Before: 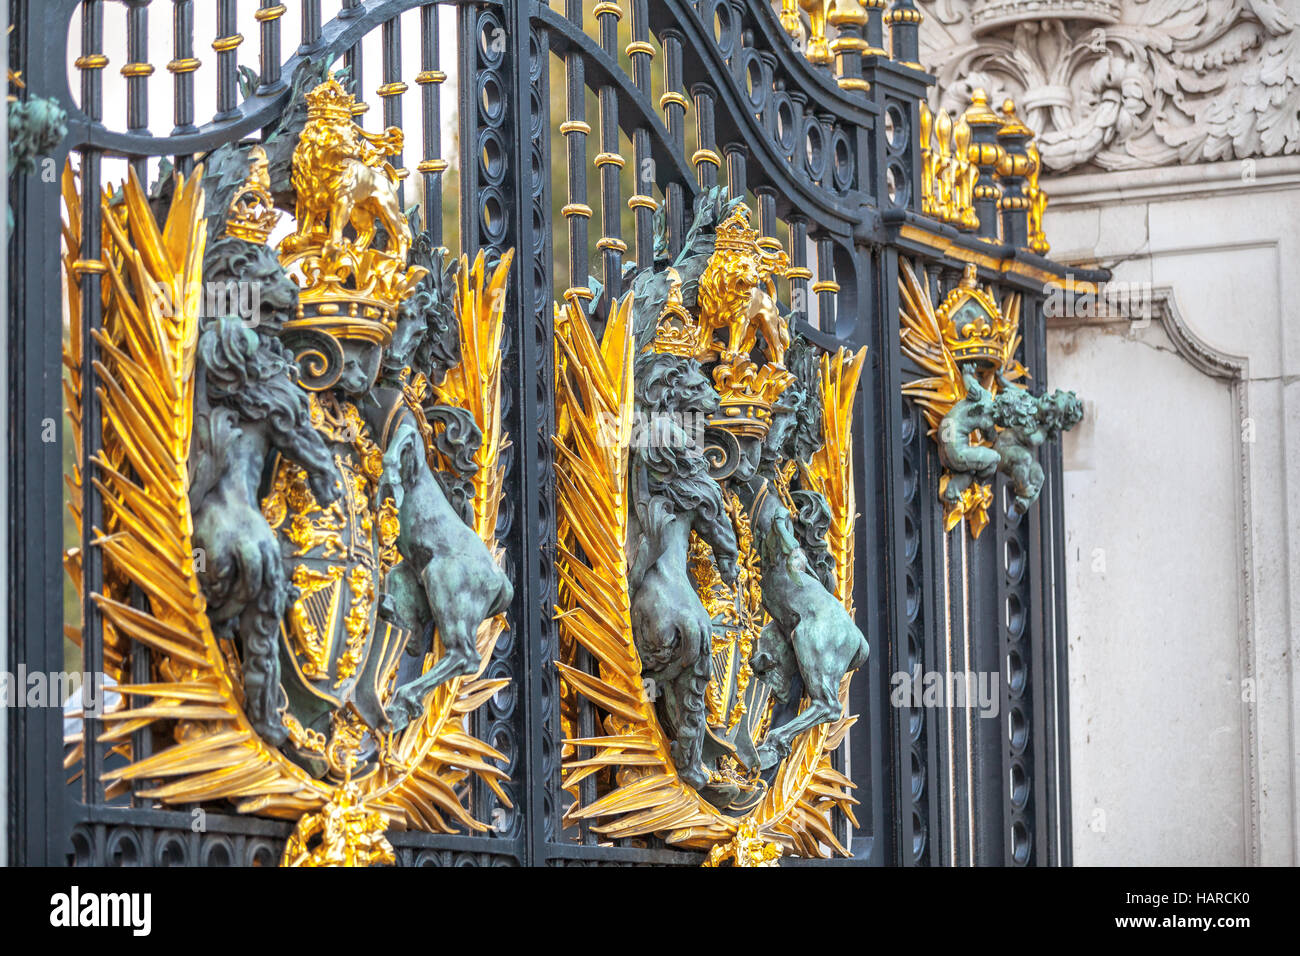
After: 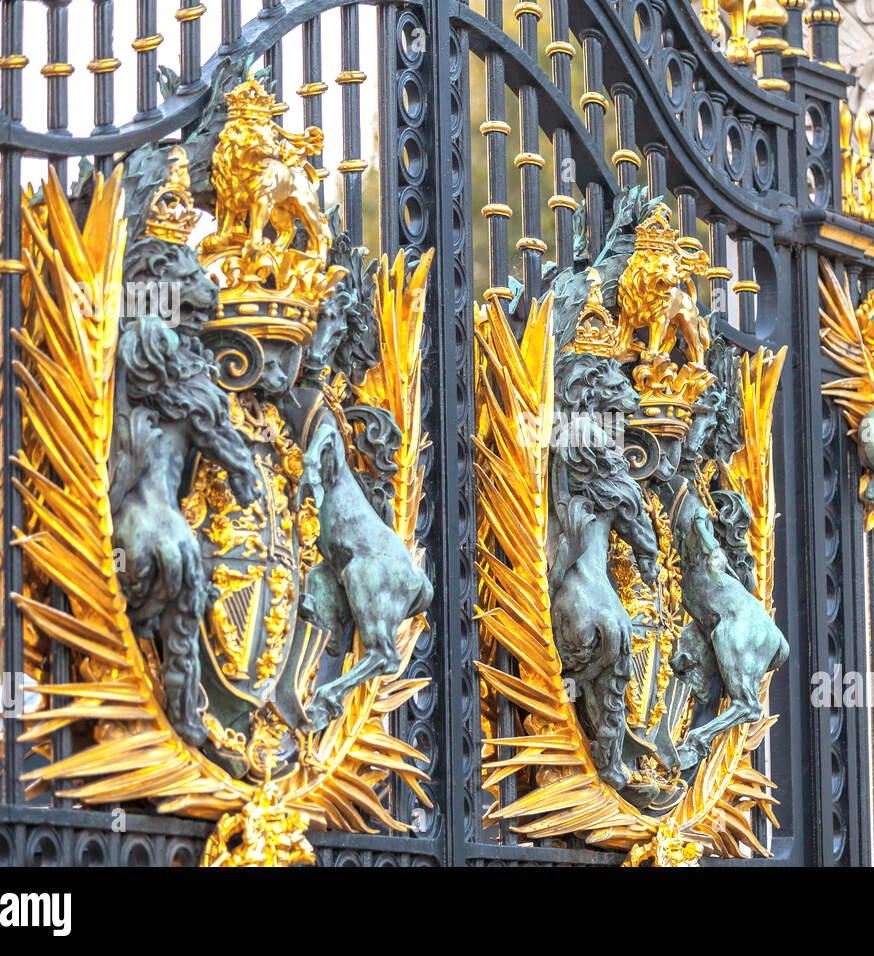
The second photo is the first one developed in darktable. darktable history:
crop and rotate: left 6.175%, right 26.558%
exposure: black level correction 0, exposure 0.301 EV, compensate highlight preservation false
